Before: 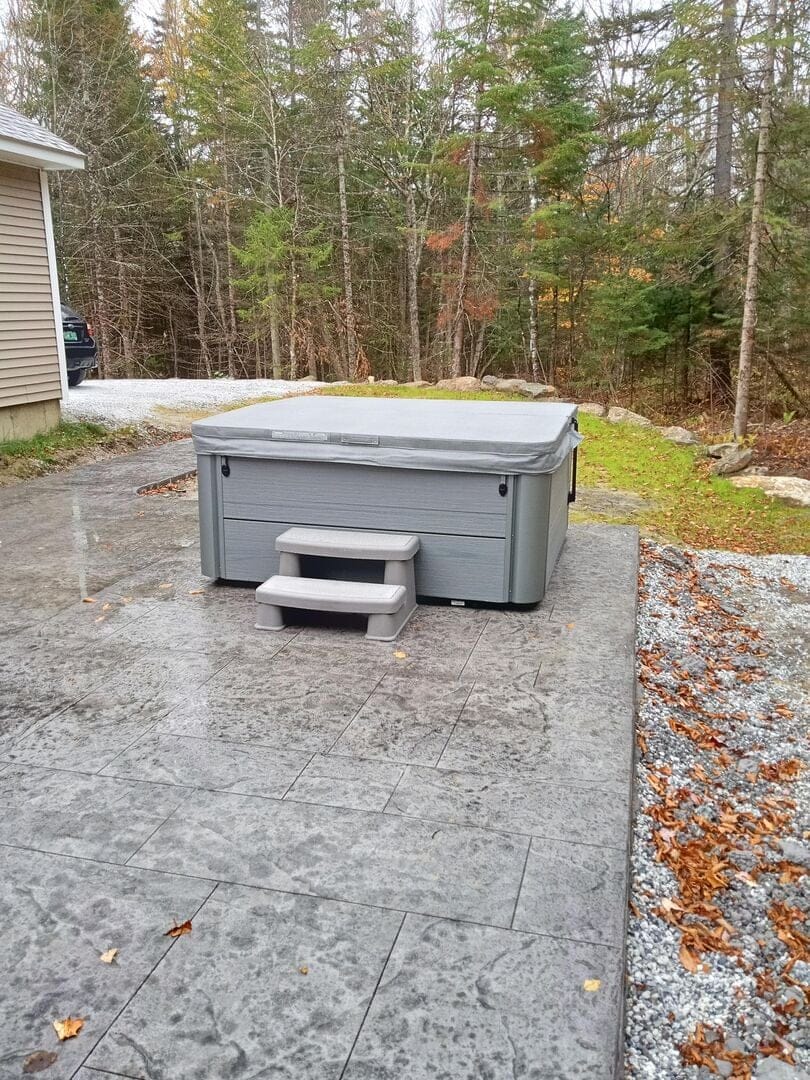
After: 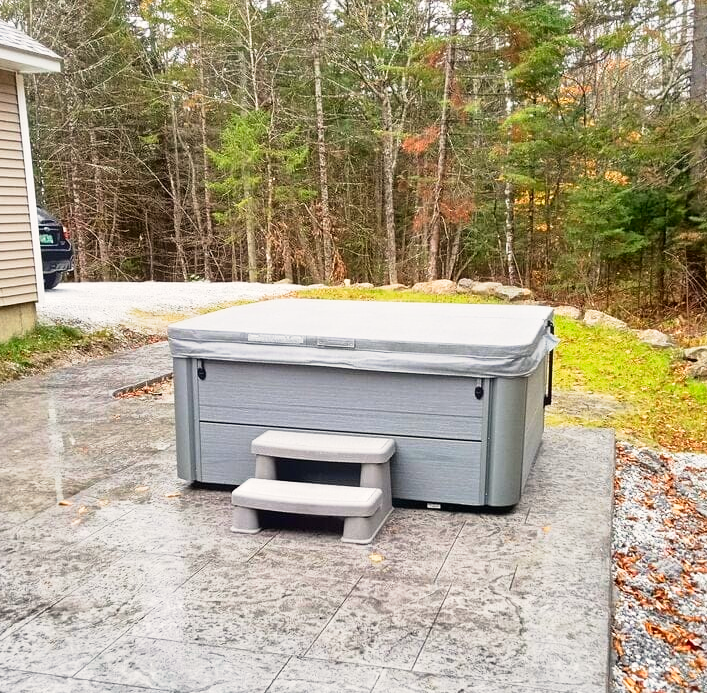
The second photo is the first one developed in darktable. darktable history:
tone curve: curves: ch0 [(0, 0) (0.051, 0.027) (0.096, 0.071) (0.241, 0.247) (0.455, 0.52) (0.594, 0.692) (0.715, 0.845) (0.84, 0.936) (1, 1)]; ch1 [(0, 0) (0.1, 0.038) (0.318, 0.243) (0.399, 0.351) (0.478, 0.469) (0.499, 0.499) (0.534, 0.549) (0.565, 0.605) (0.601, 0.644) (0.666, 0.701) (1, 1)]; ch2 [(0, 0) (0.453, 0.45) (0.479, 0.483) (0.504, 0.499) (0.52, 0.508) (0.561, 0.573) (0.592, 0.617) (0.824, 0.815) (1, 1)], preserve colors none
color correction: highlights a* 0.918, highlights b* 2.81, saturation 1.06
crop: left 3.039%, top 8.995%, right 9.665%, bottom 26.83%
